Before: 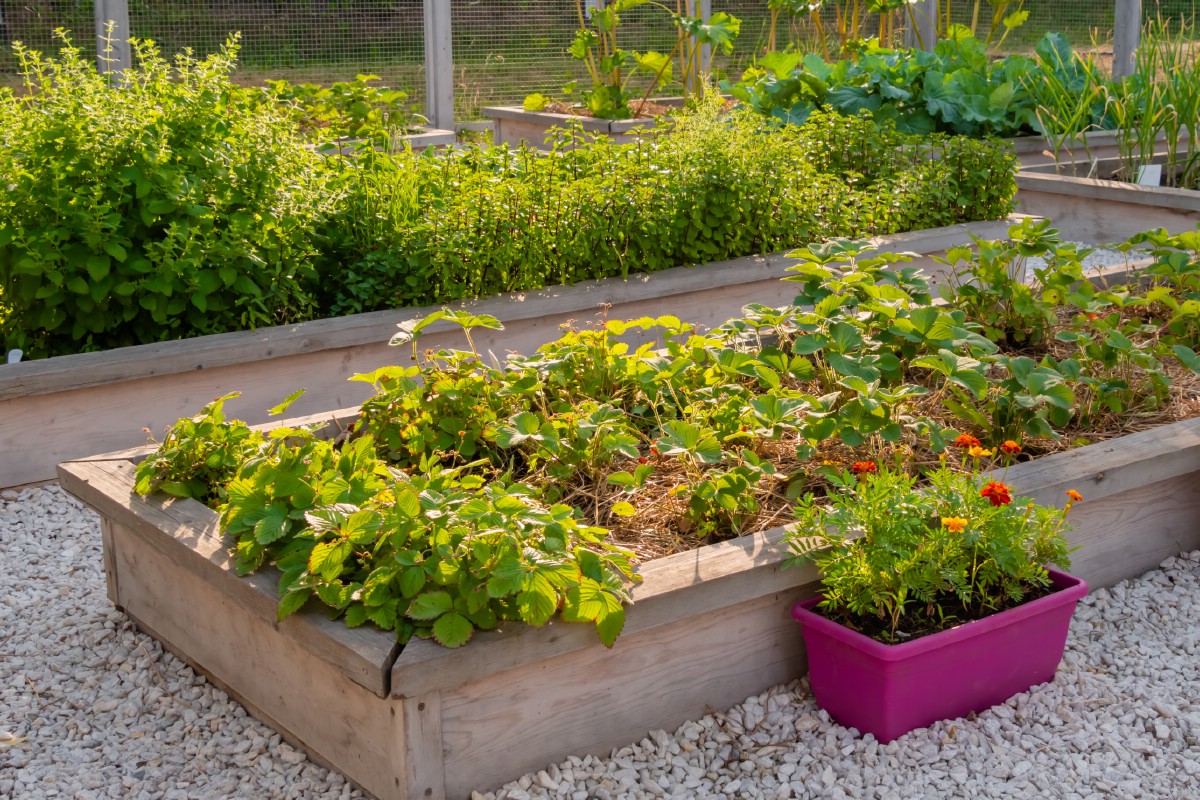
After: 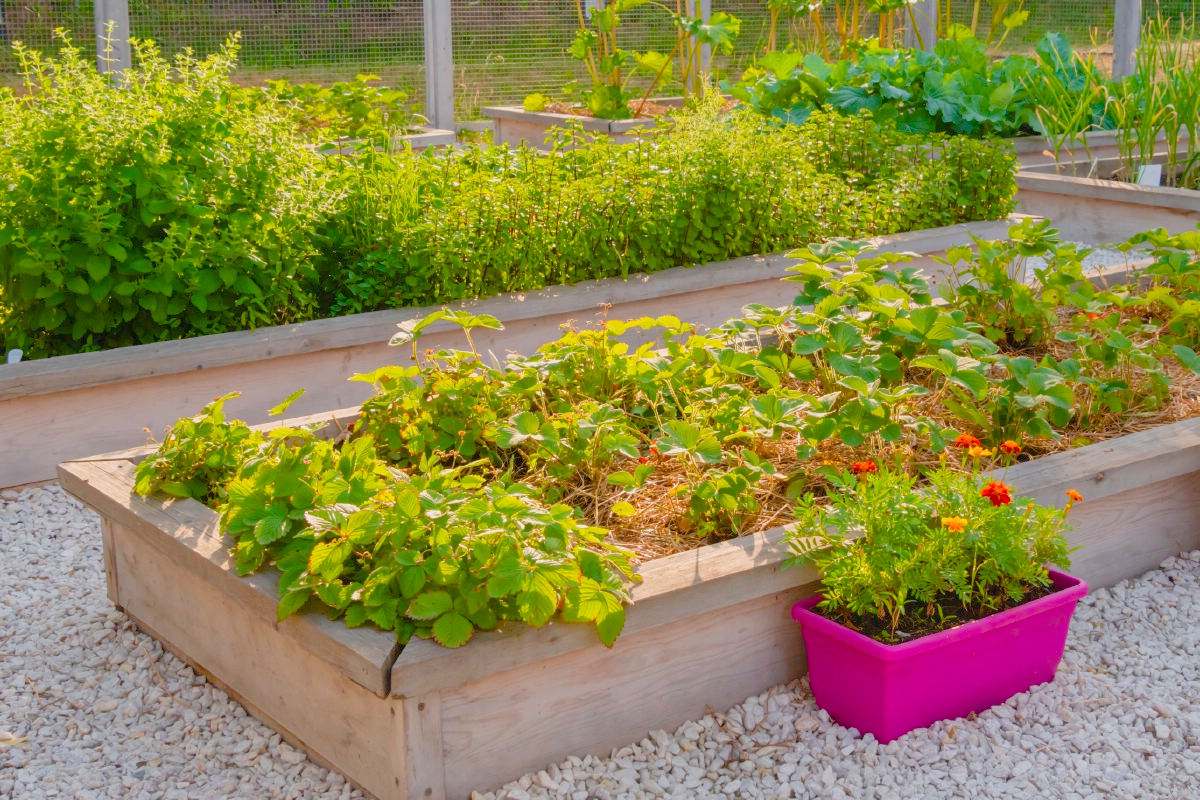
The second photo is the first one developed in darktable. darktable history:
color balance rgb: perceptual saturation grading › global saturation 27.523%, perceptual saturation grading › highlights -25.05%, perceptual saturation grading › shadows 24.317%, perceptual brilliance grading › global brilliance 1.68%, perceptual brilliance grading › highlights -3.762%, contrast -29.94%
exposure: black level correction 0, exposure 0.896 EV, compensate exposure bias true, compensate highlight preservation false
